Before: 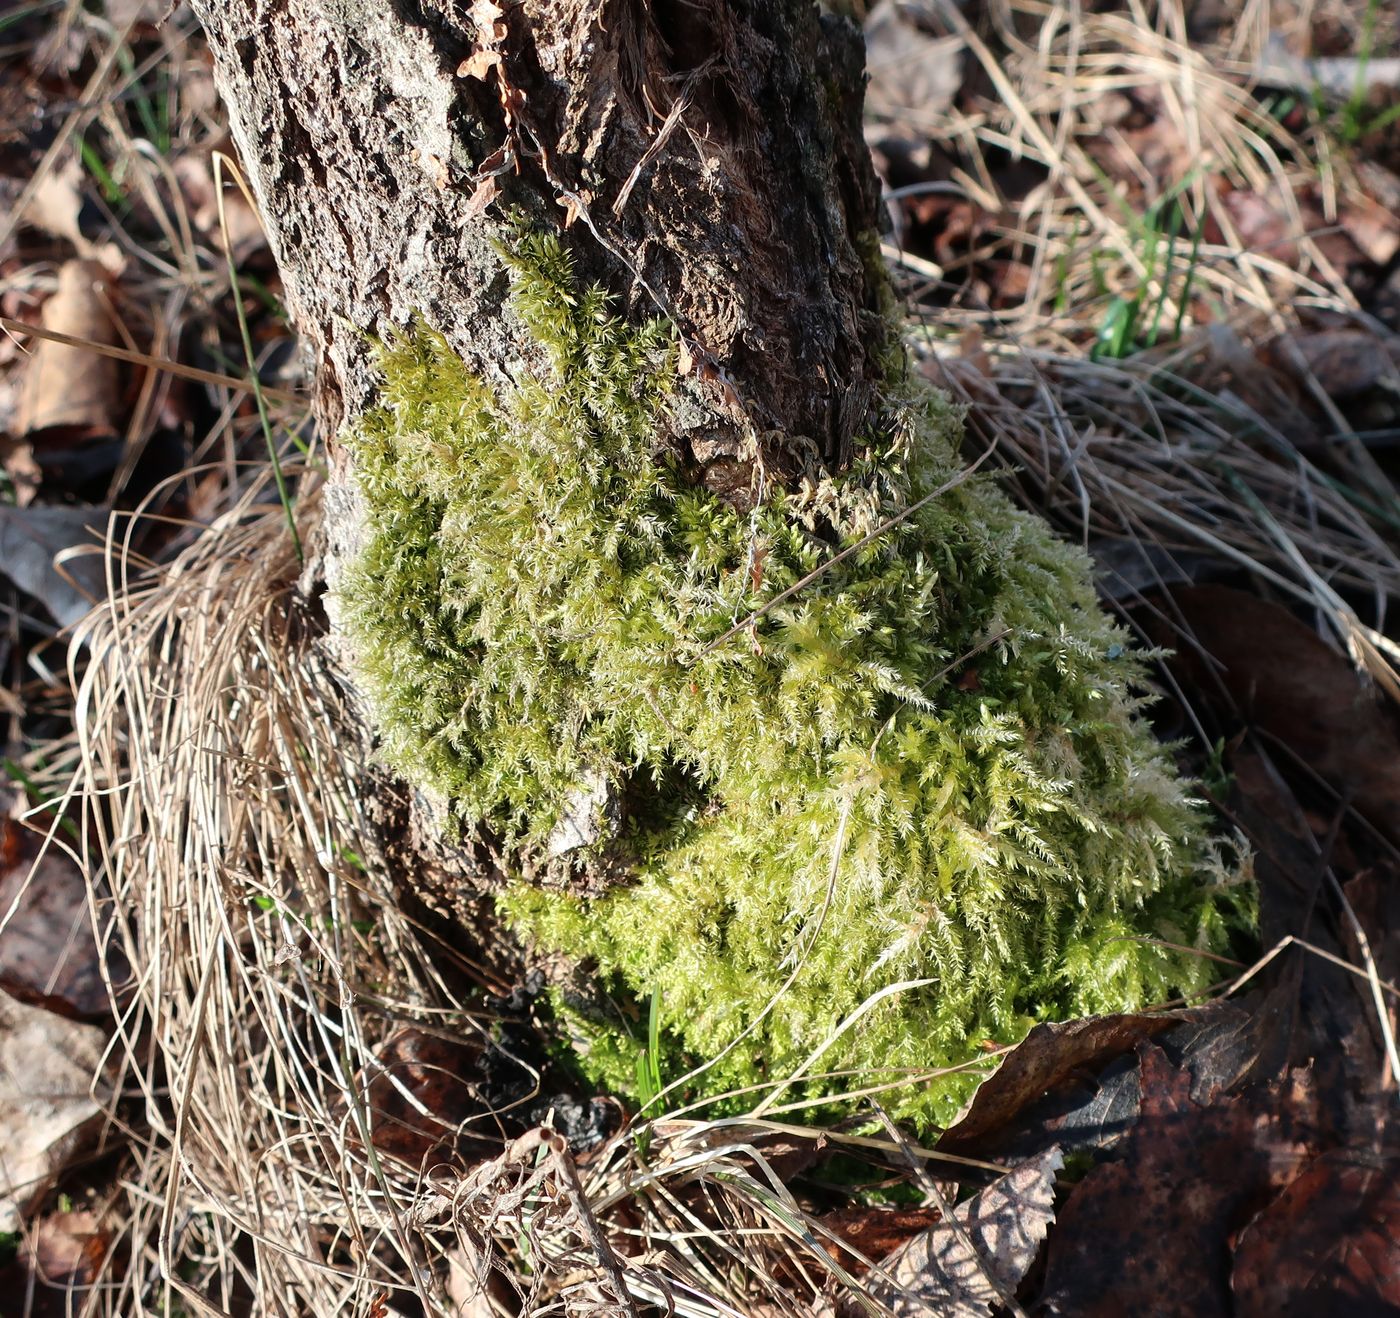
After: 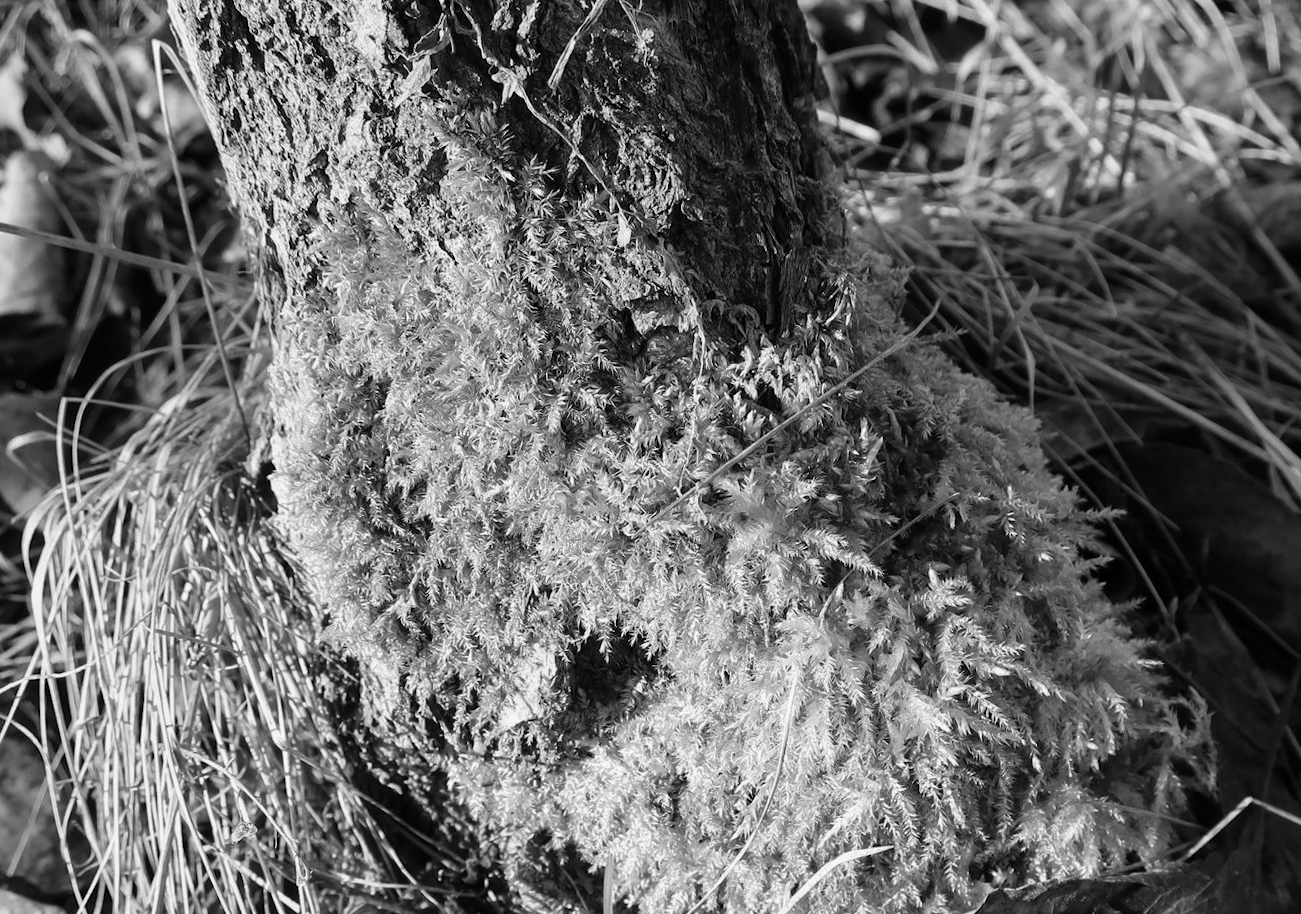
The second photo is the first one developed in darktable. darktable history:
rotate and perspective: rotation -1.32°, lens shift (horizontal) -0.031, crop left 0.015, crop right 0.985, crop top 0.047, crop bottom 0.982
monochrome: a 26.22, b 42.67, size 0.8
white balance: red 1.066, blue 1.119
crop: left 2.737%, top 7.287%, right 3.421%, bottom 20.179%
color balance rgb: perceptual saturation grading › global saturation 20%, perceptual saturation grading › highlights -50%, perceptual saturation grading › shadows 30%
